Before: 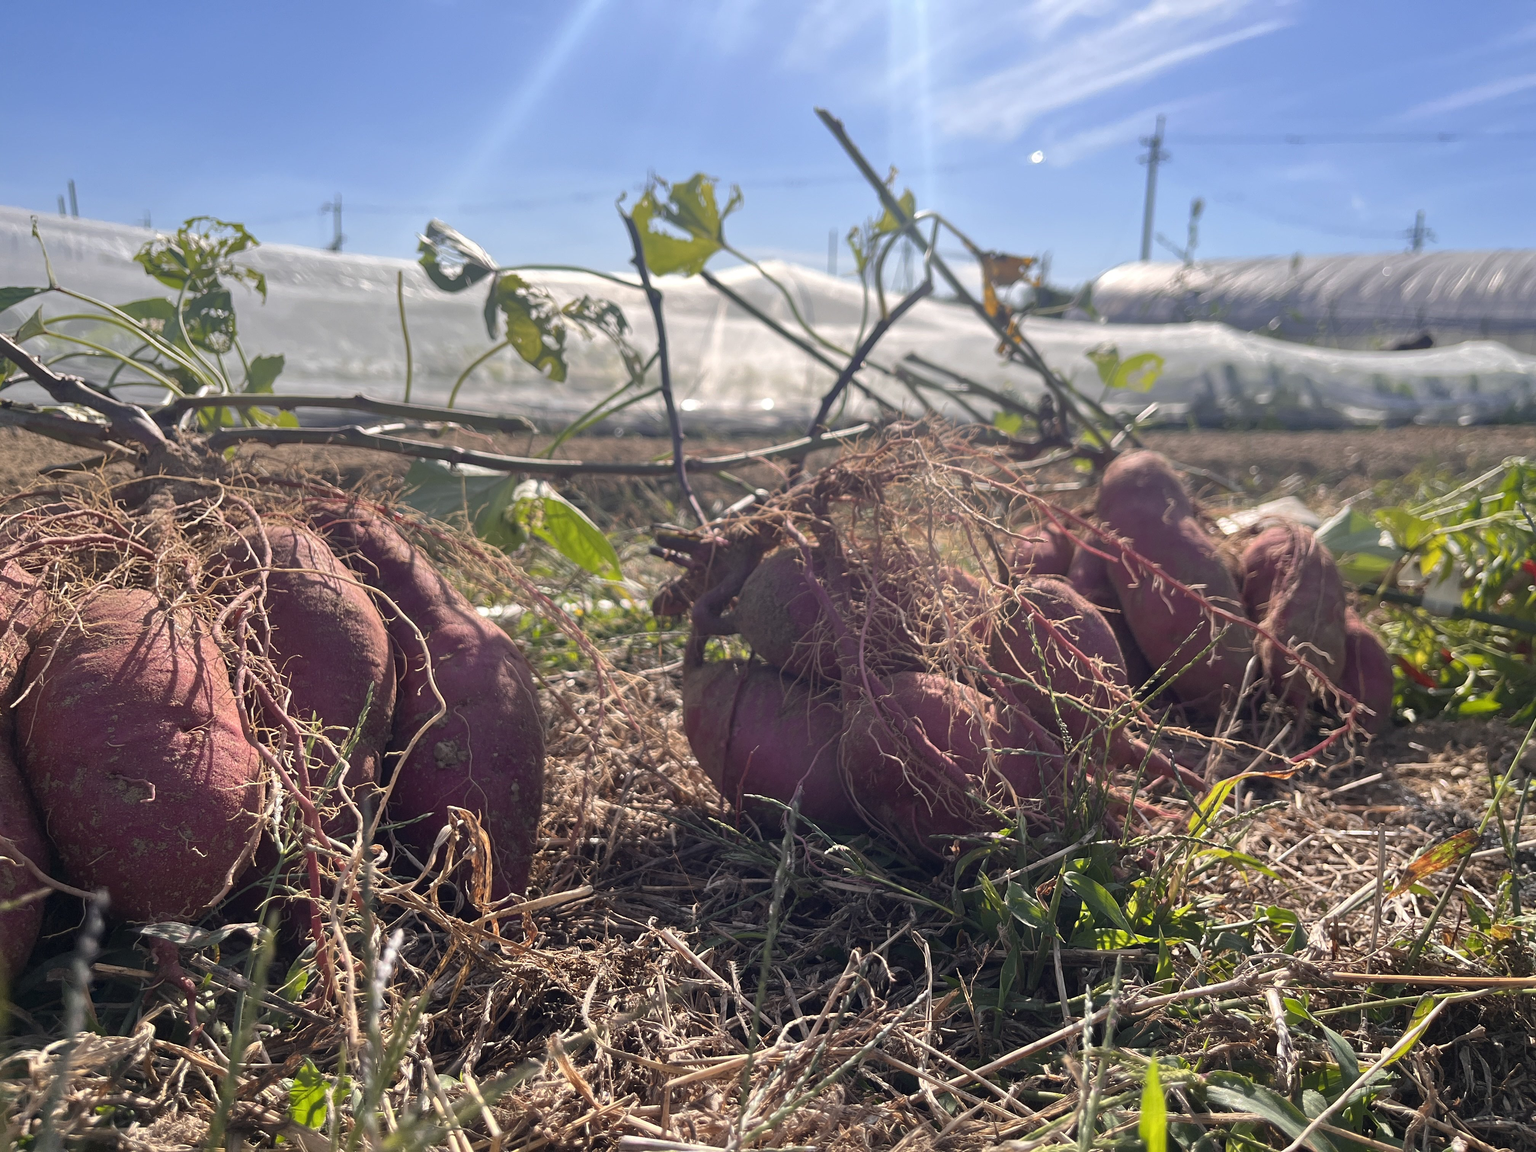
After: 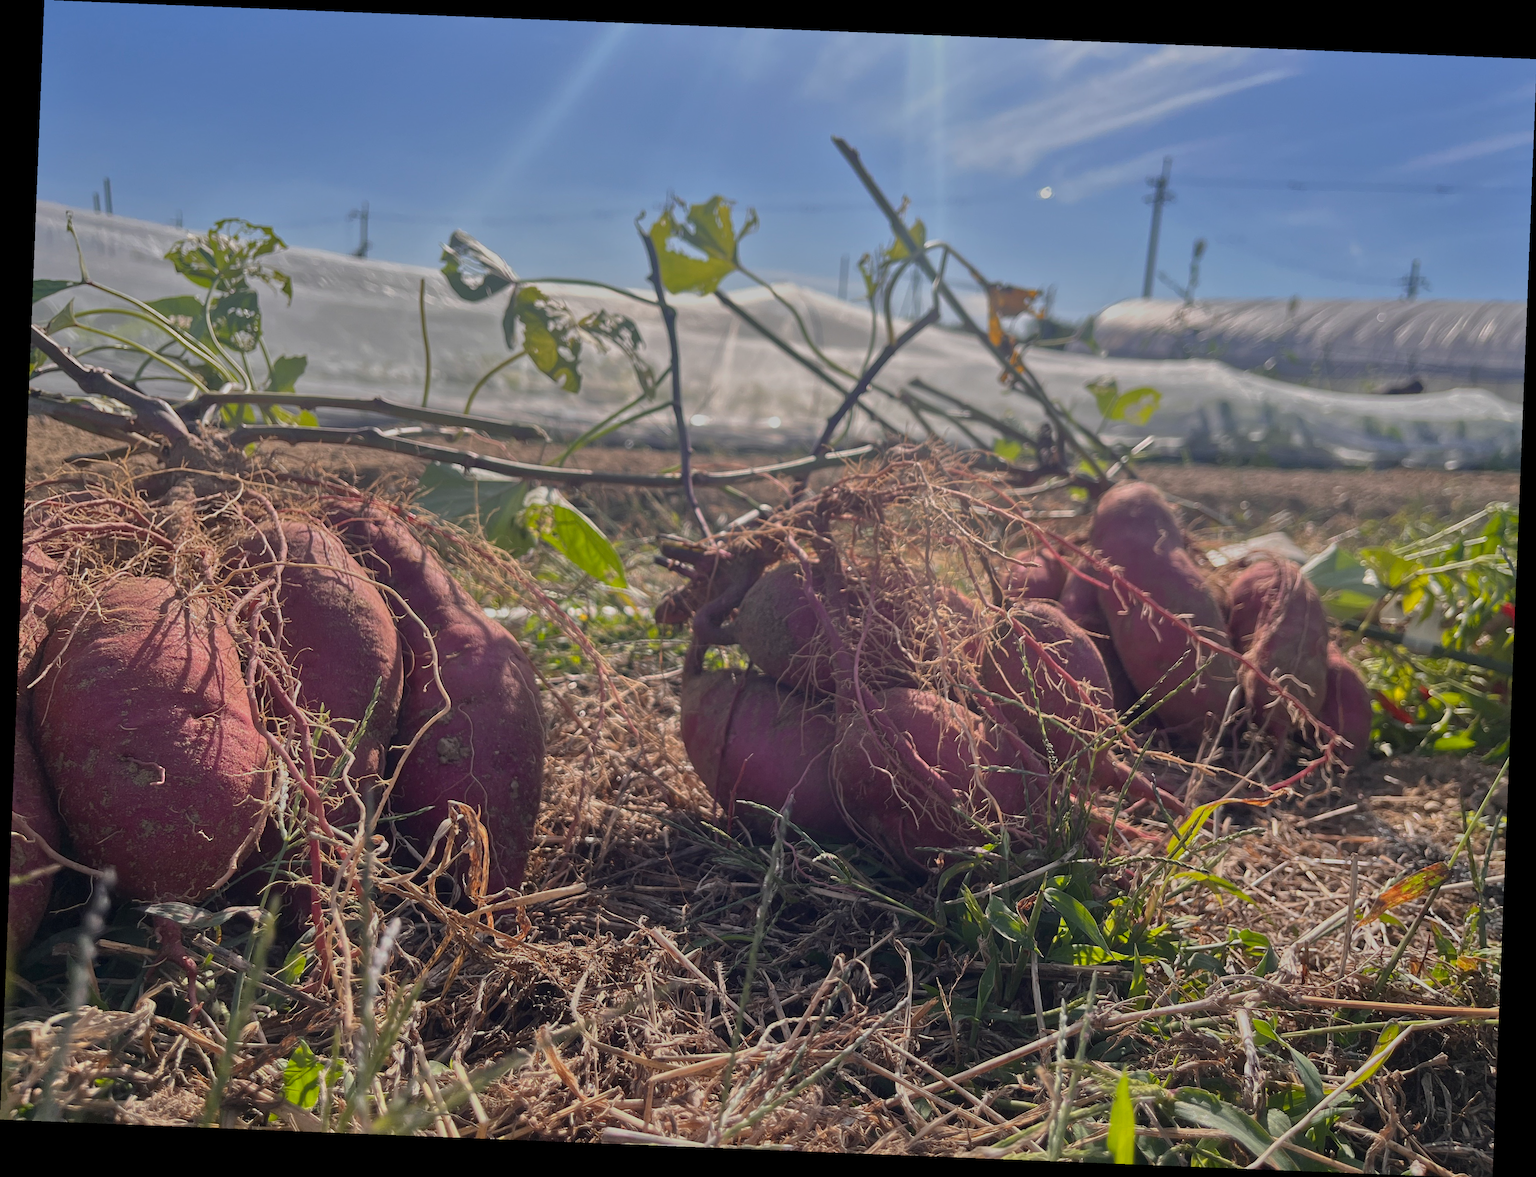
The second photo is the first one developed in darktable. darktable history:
tone equalizer: -8 EV -0.002 EV, -7 EV 0.005 EV, -6 EV -0.008 EV, -5 EV 0.007 EV, -4 EV -0.042 EV, -3 EV -0.233 EV, -2 EV -0.662 EV, -1 EV -0.983 EV, +0 EV -0.969 EV, smoothing diameter 2%, edges refinement/feathering 20, mask exposure compensation -1.57 EV, filter diffusion 5
rotate and perspective: rotation 2.27°, automatic cropping off
